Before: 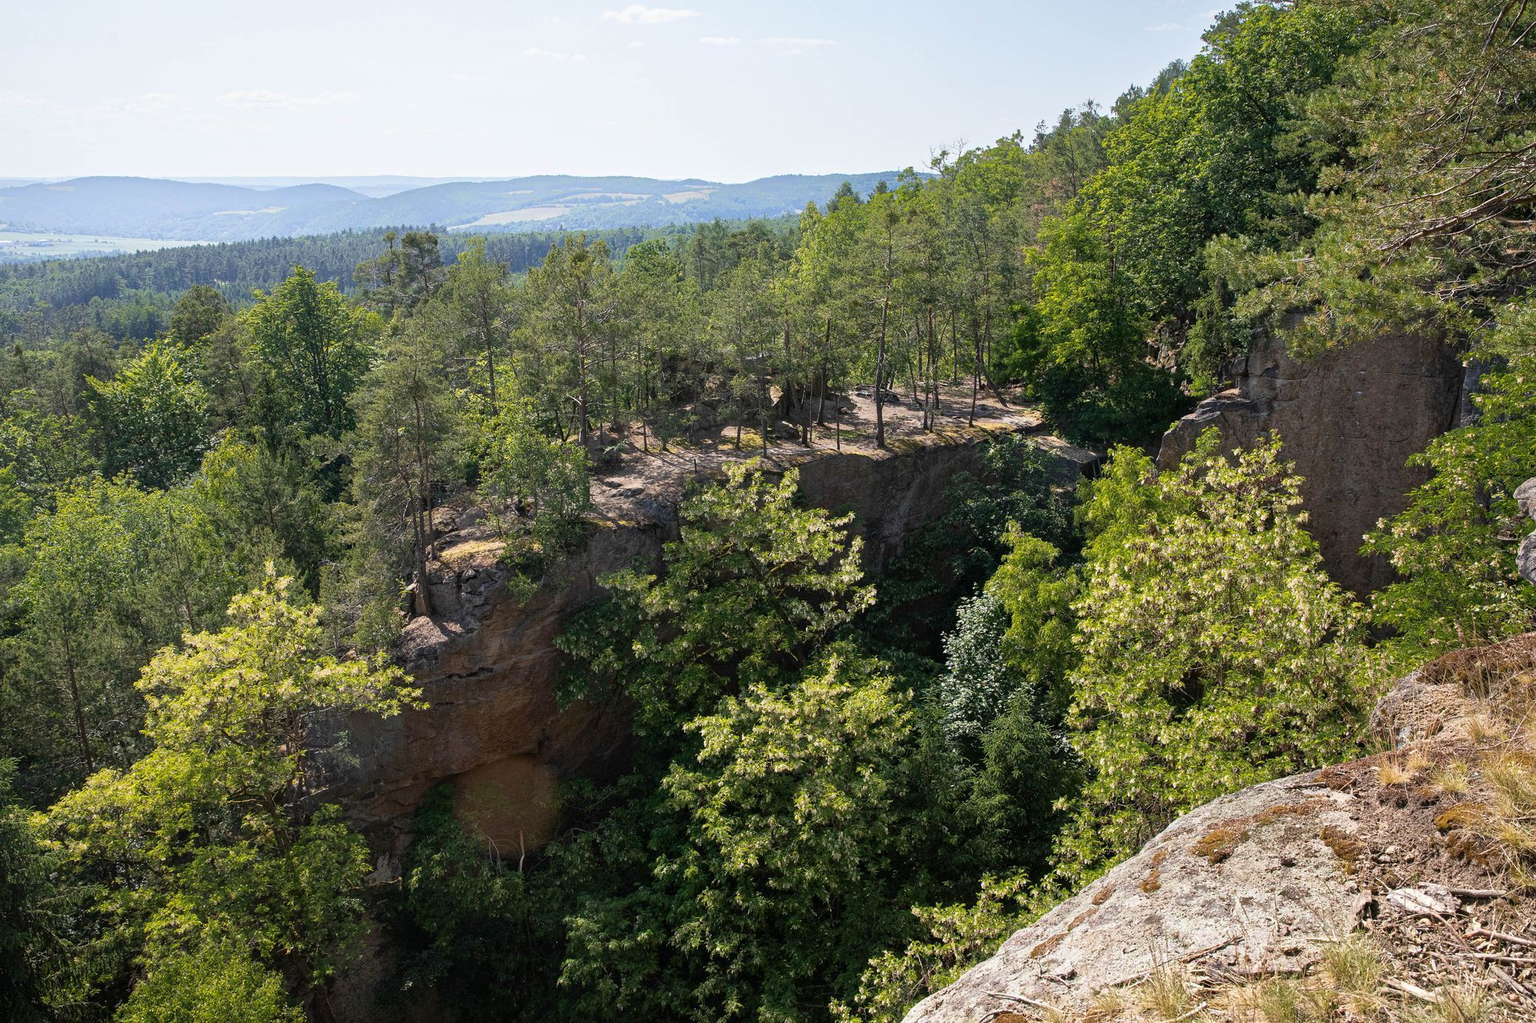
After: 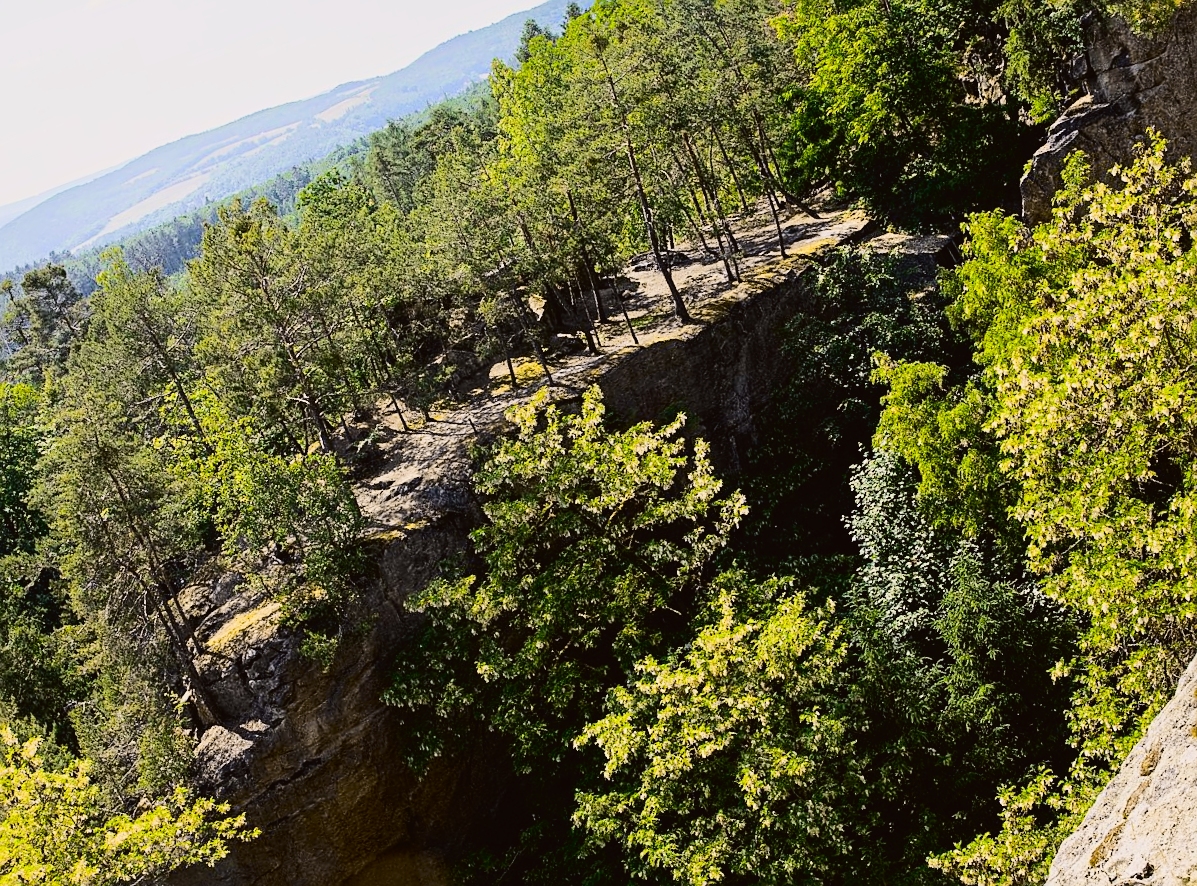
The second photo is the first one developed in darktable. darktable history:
sharpen: on, module defaults
crop and rotate: angle 20.22°, left 6.934%, right 4.073%, bottom 1.061%
filmic rgb: black relative exposure -7.65 EV, white relative exposure 4.56 EV, hardness 3.61, contrast 1.054, iterations of high-quality reconstruction 10
tone curve: curves: ch0 [(0.003, 0.023) (0.071, 0.052) (0.236, 0.197) (0.466, 0.557) (0.631, 0.764) (0.806, 0.906) (1, 1)]; ch1 [(0, 0) (0.262, 0.227) (0.417, 0.386) (0.469, 0.467) (0.502, 0.51) (0.528, 0.521) (0.573, 0.555) (0.605, 0.621) (0.644, 0.671) (0.686, 0.728) (0.994, 0.987)]; ch2 [(0, 0) (0.262, 0.188) (0.385, 0.353) (0.427, 0.424) (0.495, 0.502) (0.531, 0.555) (0.583, 0.632) (0.644, 0.748) (1, 1)], color space Lab, independent channels, preserve colors none
